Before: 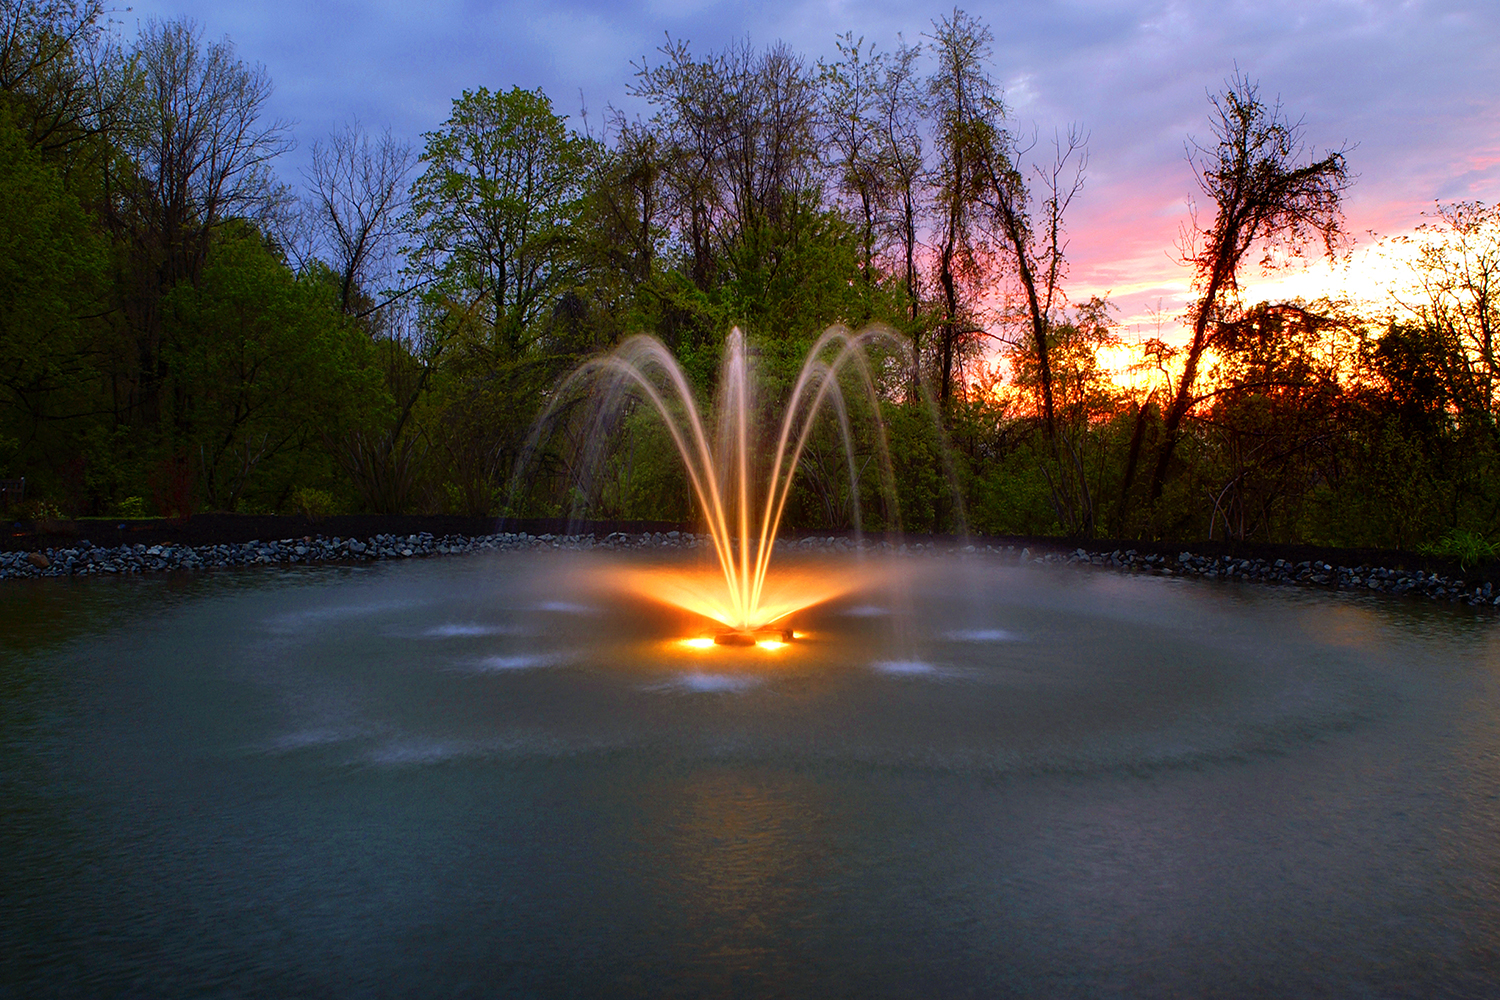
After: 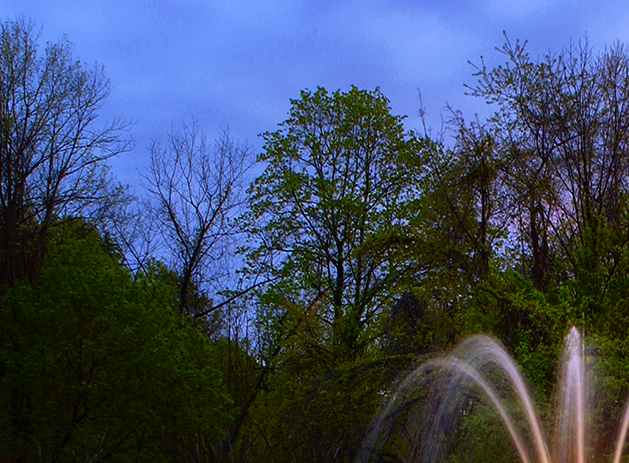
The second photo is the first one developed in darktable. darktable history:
crop and rotate: left 10.817%, top 0.062%, right 47.194%, bottom 53.626%
tone curve: curves: ch0 [(0, 0) (0.003, 0.01) (0.011, 0.015) (0.025, 0.023) (0.044, 0.037) (0.069, 0.055) (0.1, 0.08) (0.136, 0.114) (0.177, 0.155) (0.224, 0.201) (0.277, 0.254) (0.335, 0.319) (0.399, 0.387) (0.468, 0.459) (0.543, 0.544) (0.623, 0.634) (0.709, 0.731) (0.801, 0.827) (0.898, 0.921) (1, 1)], color space Lab, independent channels, preserve colors none
white balance: red 0.926, green 1.003, blue 1.133
